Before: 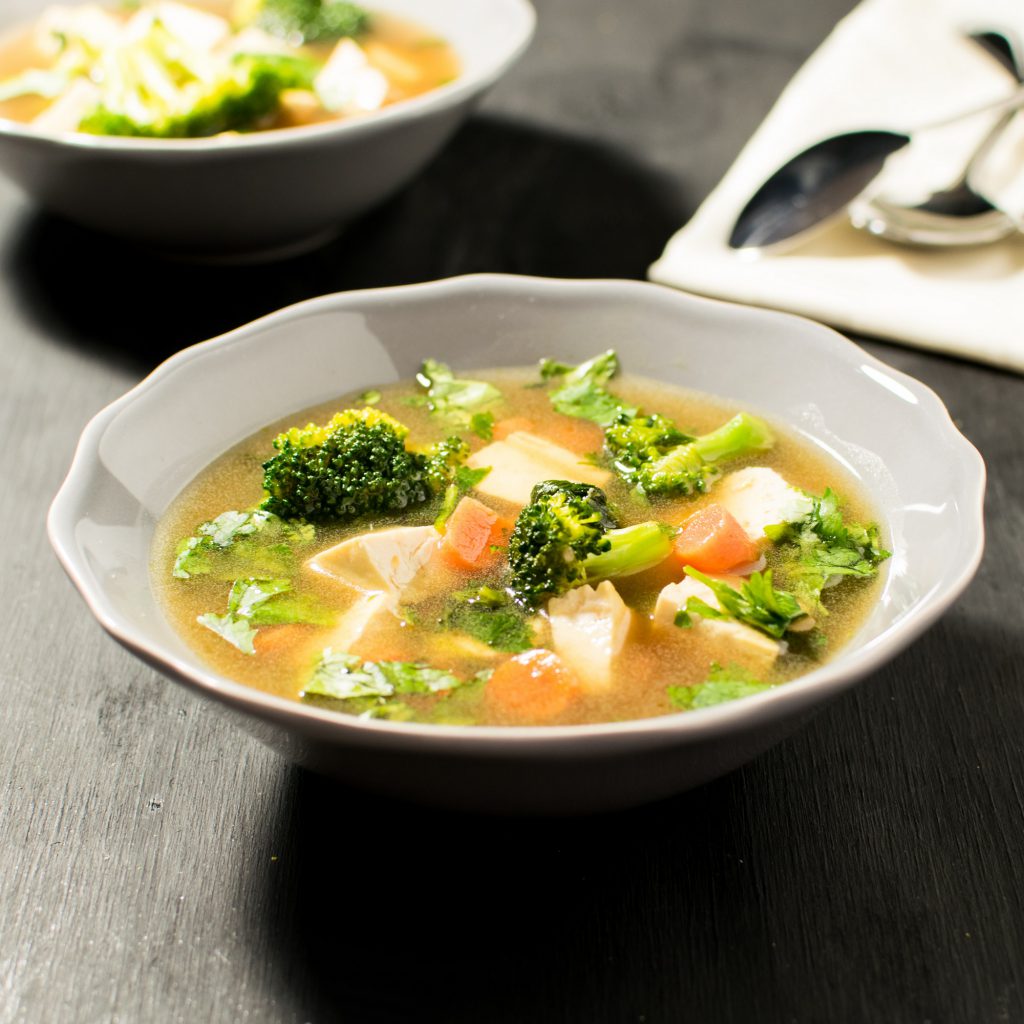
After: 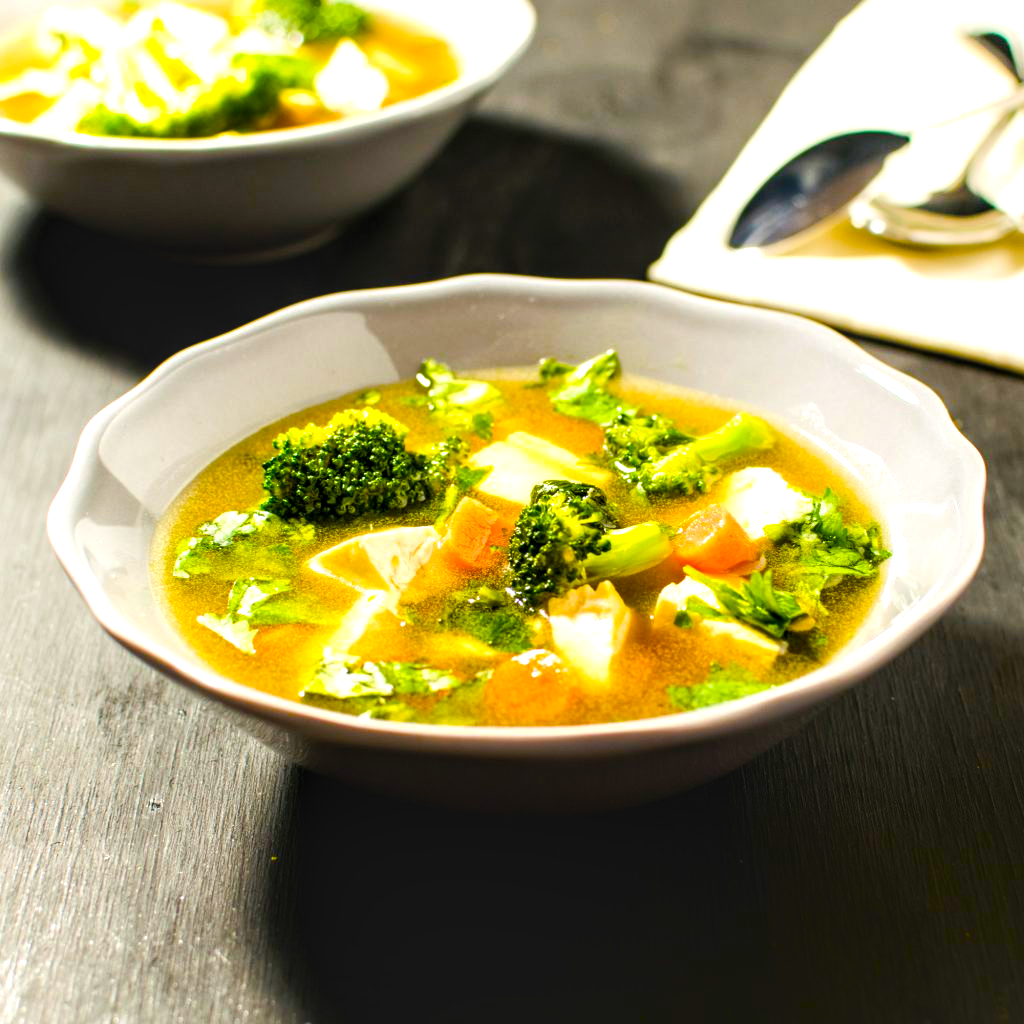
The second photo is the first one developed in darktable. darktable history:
local contrast: highlights 61%, detail 143%, midtone range 0.428
shadows and highlights: shadows -70, highlights 35, soften with gaussian
color balance rgb: linear chroma grading › shadows 10%, linear chroma grading › highlights 10%, linear chroma grading › global chroma 15%, linear chroma grading › mid-tones 15%, perceptual saturation grading › global saturation 40%, perceptual saturation grading › highlights -25%, perceptual saturation grading › mid-tones 35%, perceptual saturation grading › shadows 35%, perceptual brilliance grading › global brilliance 11.29%, global vibrance 11.29%
